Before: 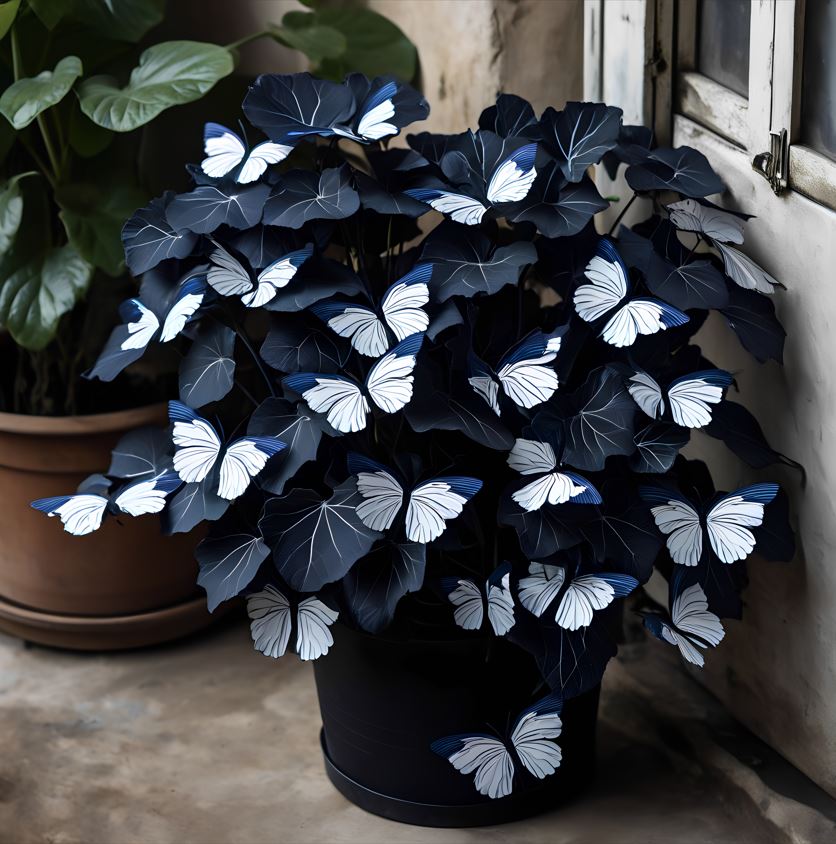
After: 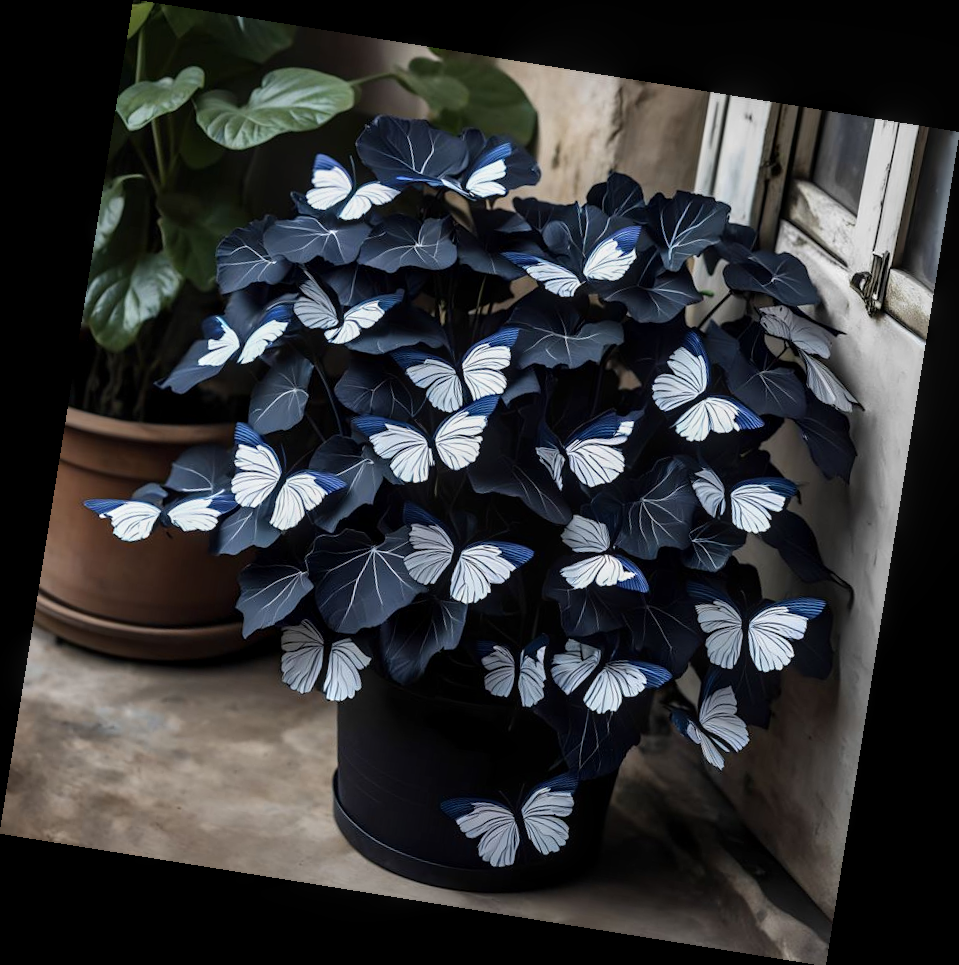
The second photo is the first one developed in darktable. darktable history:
local contrast: on, module defaults
rotate and perspective: rotation 9.12°, automatic cropping off
